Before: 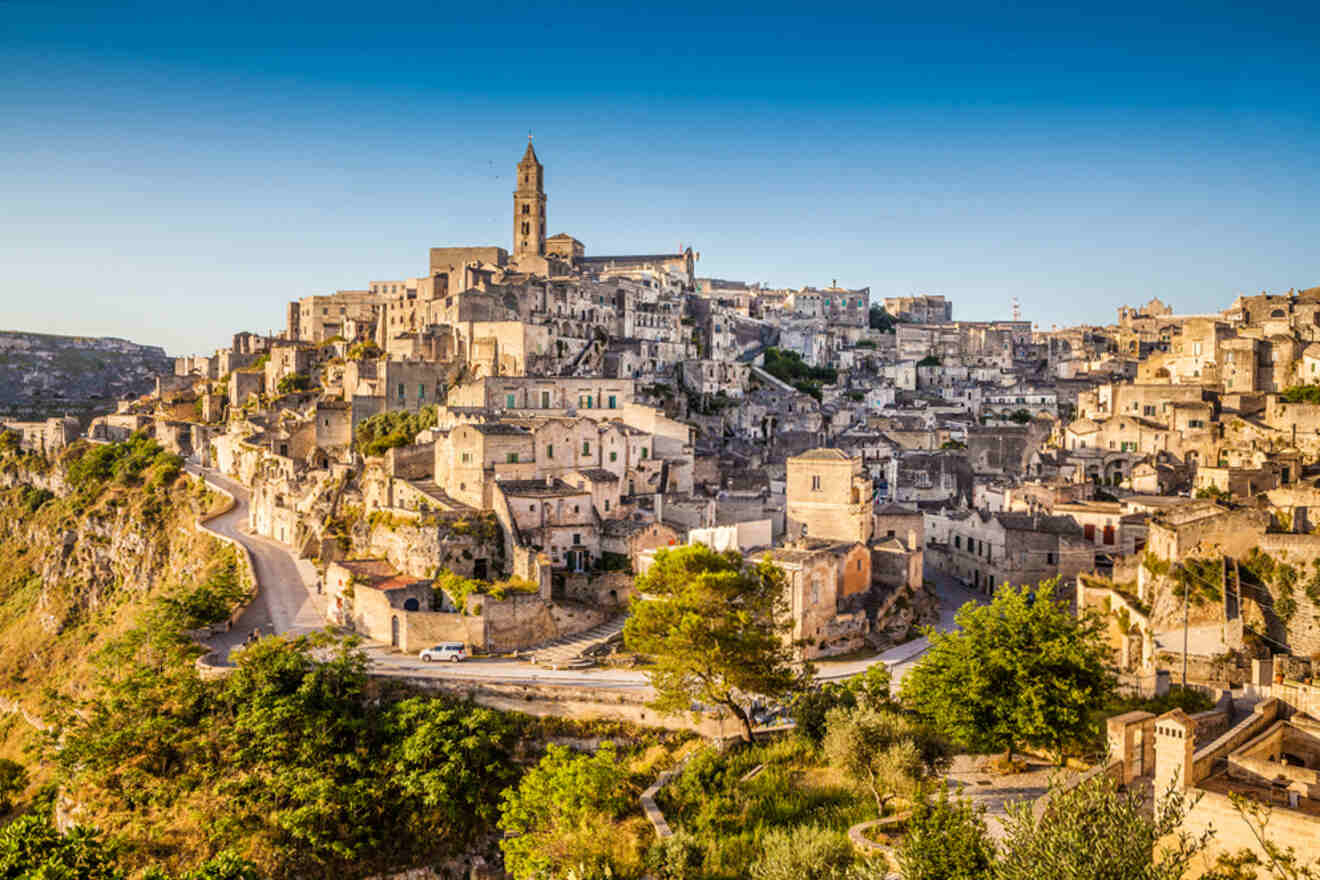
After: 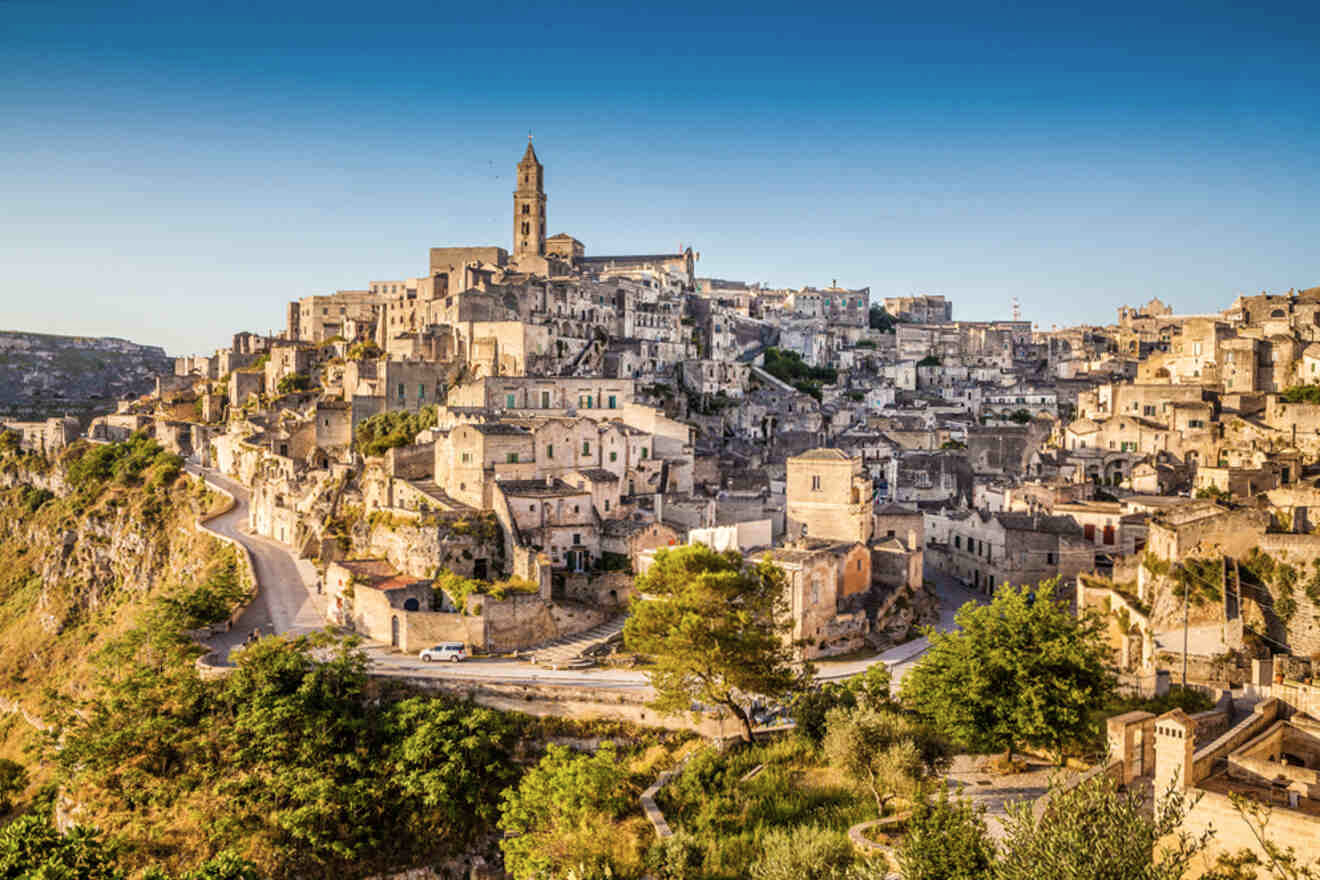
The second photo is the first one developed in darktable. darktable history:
contrast brightness saturation: saturation -0.103
tone equalizer: on, module defaults
